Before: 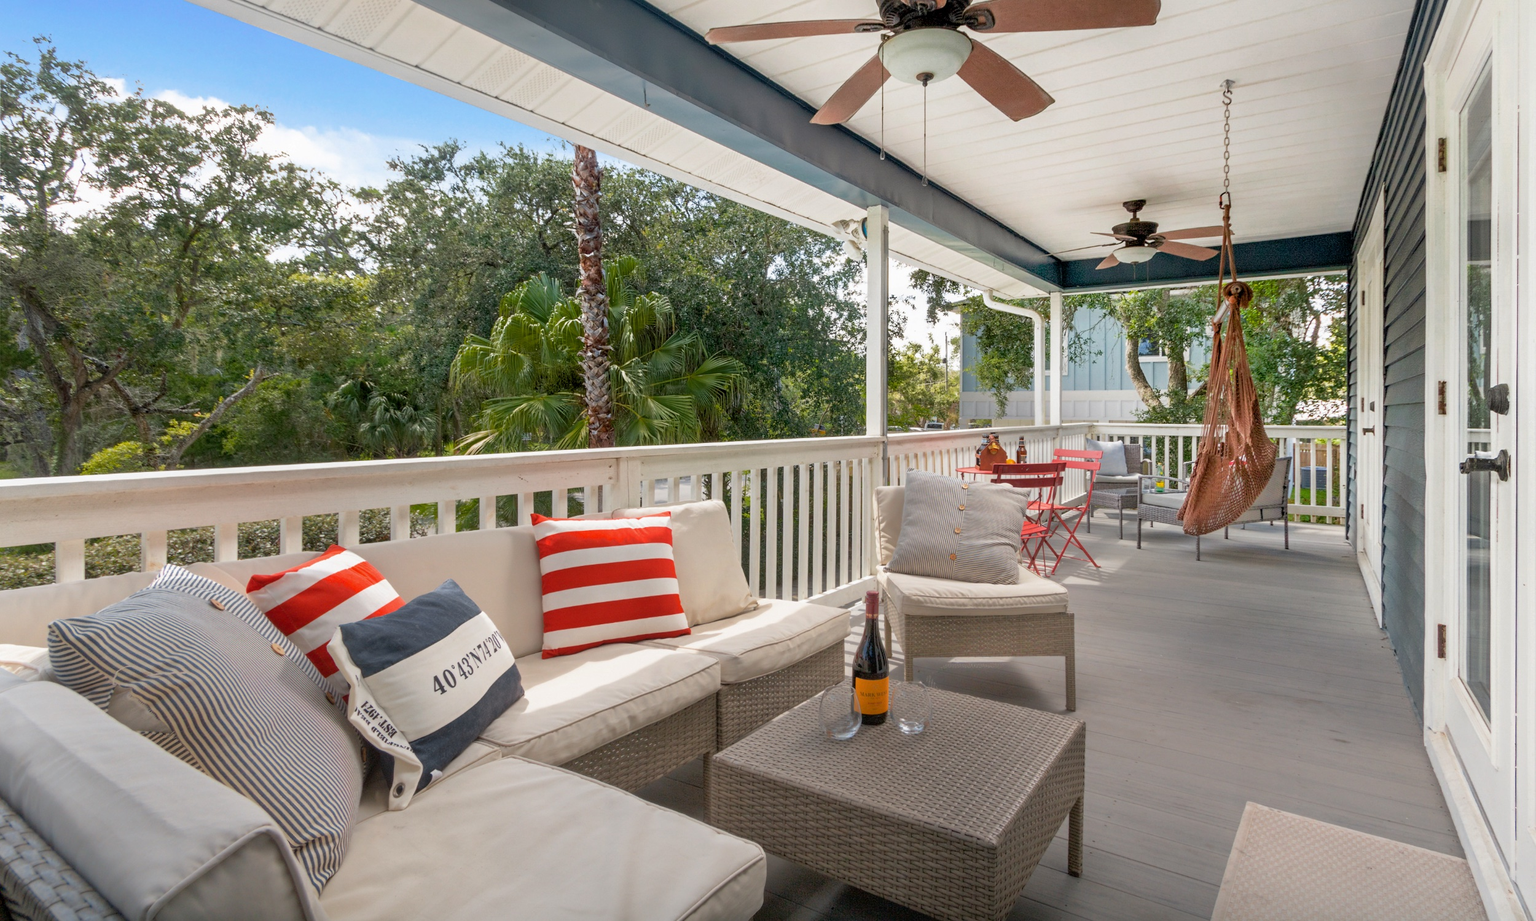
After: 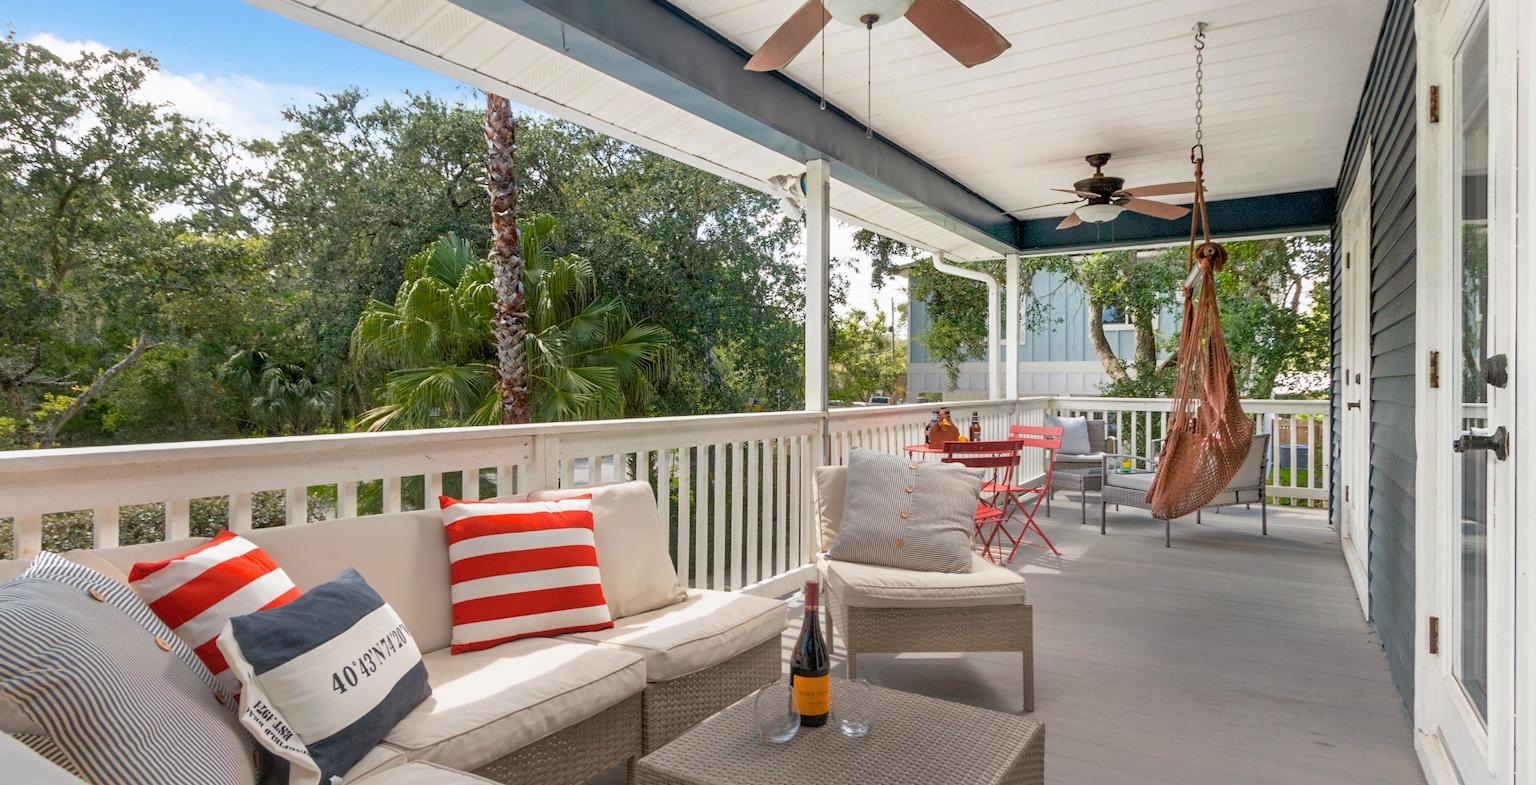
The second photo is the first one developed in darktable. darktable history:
crop: left 8.423%, top 6.537%, bottom 15.281%
